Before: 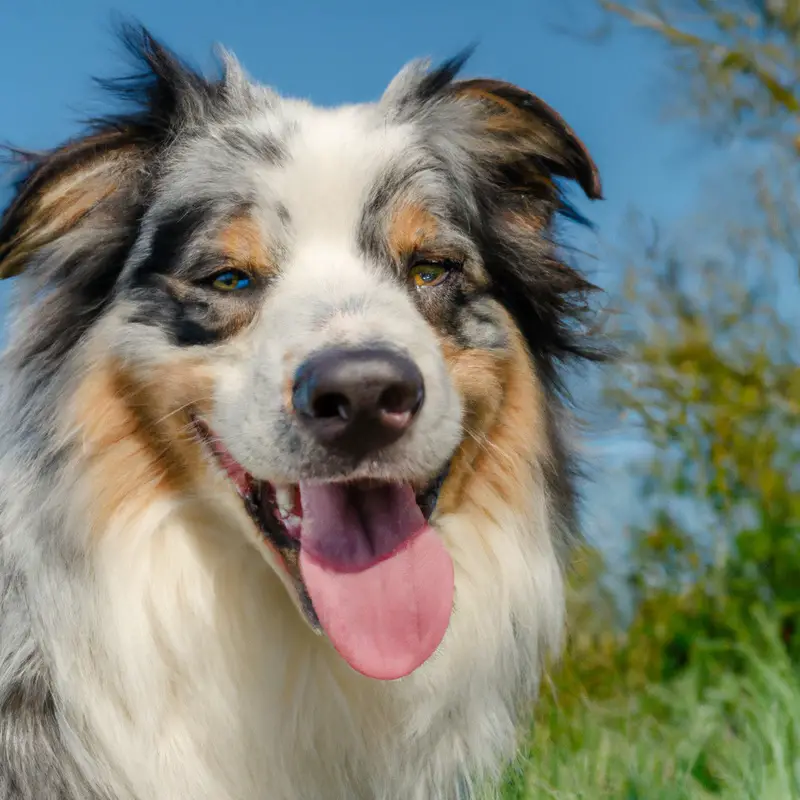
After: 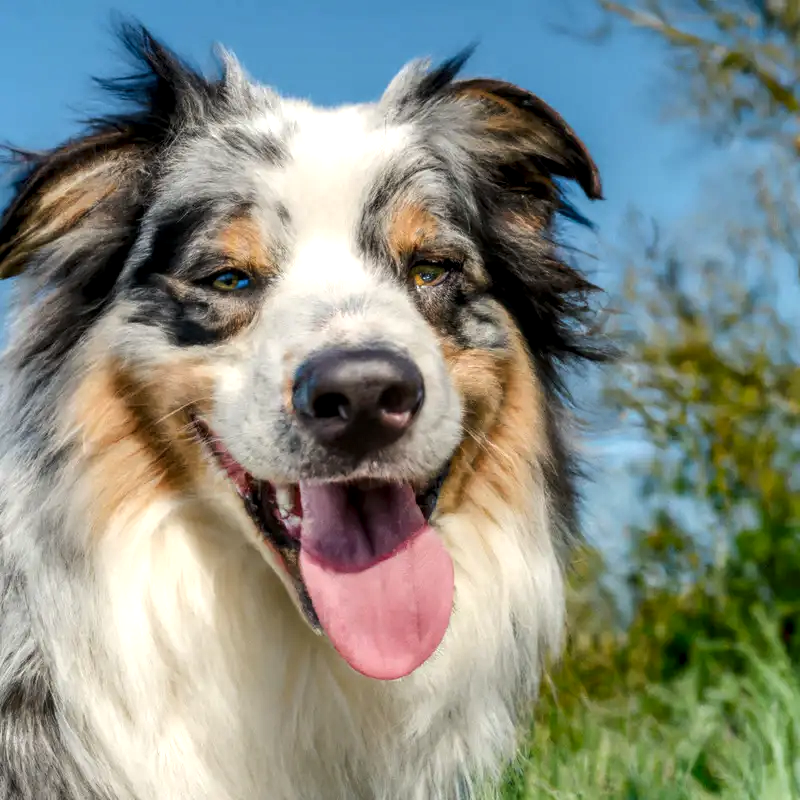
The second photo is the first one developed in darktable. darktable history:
tone equalizer: -8 EV -0.452 EV, -7 EV -0.405 EV, -6 EV -0.338 EV, -5 EV -0.239 EV, -3 EV 0.201 EV, -2 EV 0.308 EV, -1 EV 0.369 EV, +0 EV 0.419 EV, edges refinement/feathering 500, mask exposure compensation -1.57 EV, preserve details no
local contrast: detail 130%
